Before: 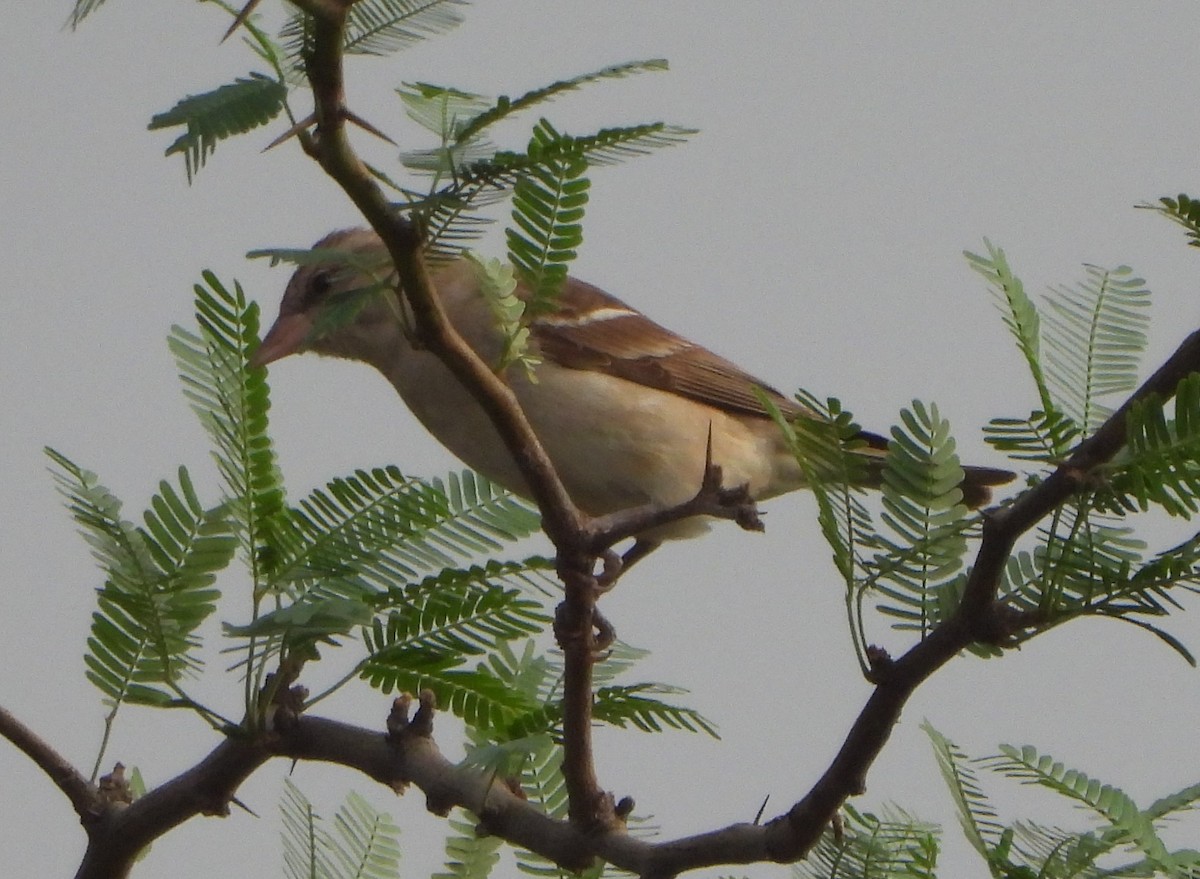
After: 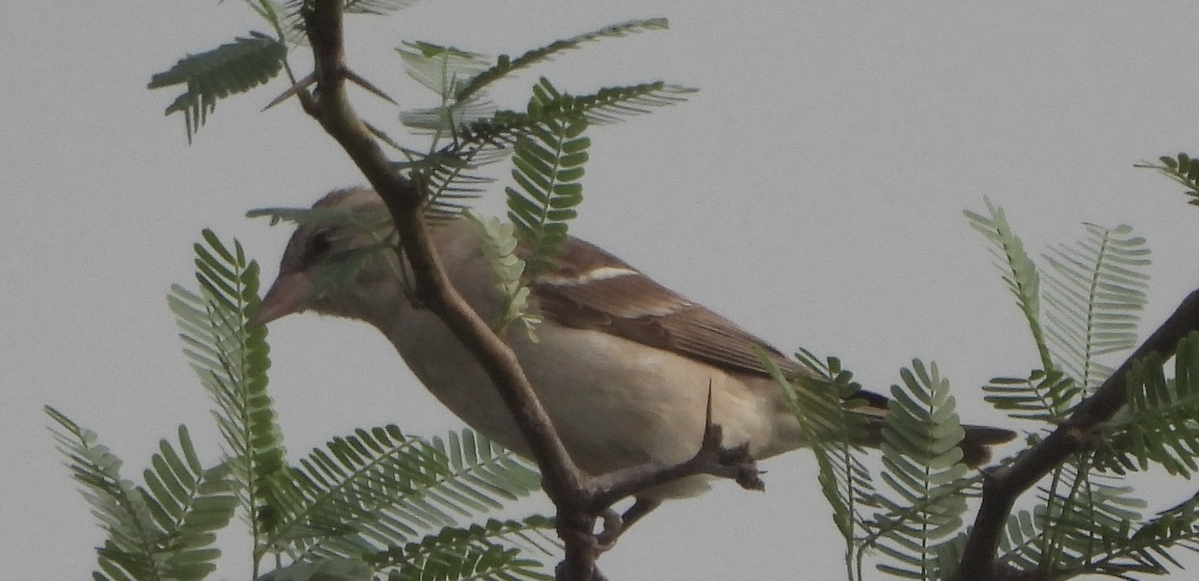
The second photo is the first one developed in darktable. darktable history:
contrast brightness saturation: contrast -0.062, saturation -0.405
crop and rotate: top 4.728%, bottom 29.15%
